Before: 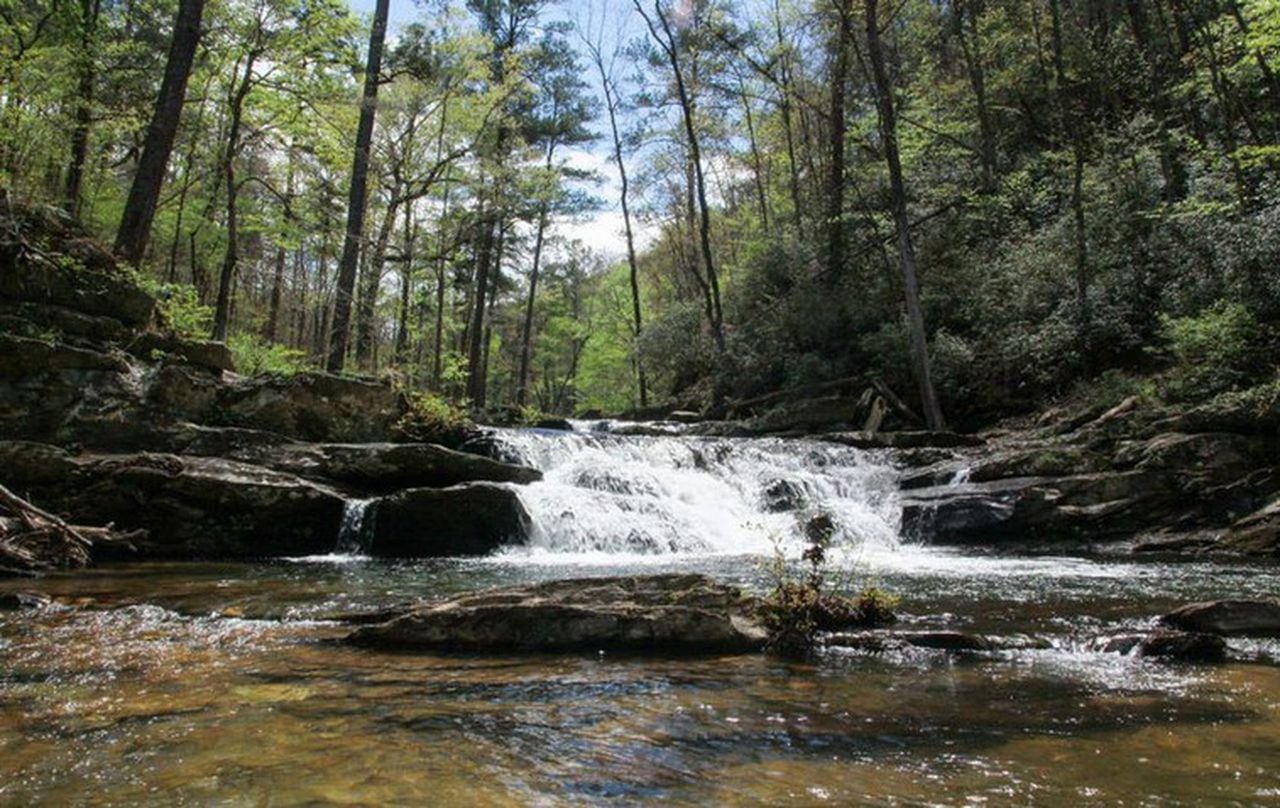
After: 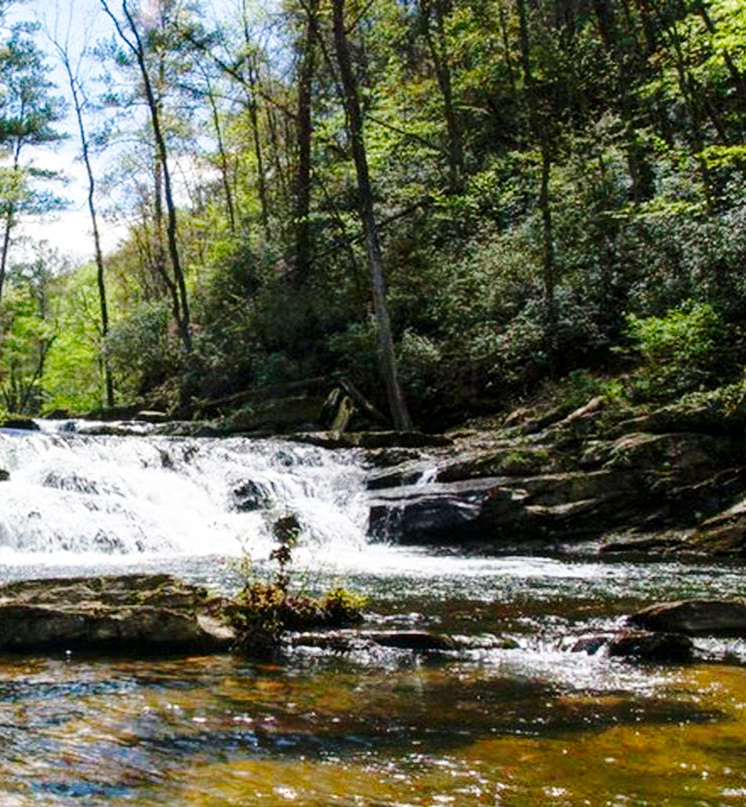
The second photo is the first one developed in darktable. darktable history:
crop: left 41.688%
base curve: curves: ch0 [(0, 0) (0.028, 0.03) (0.121, 0.232) (0.46, 0.748) (0.859, 0.968) (1, 1)], preserve colors none
exposure: exposure -0.146 EV, compensate highlight preservation false
local contrast: highlights 100%, shadows 98%, detail 119%, midtone range 0.2
color balance rgb: highlights gain › chroma 0.276%, highlights gain › hue 329.74°, perceptual saturation grading › global saturation 20%, perceptual saturation grading › highlights -25.681%, perceptual saturation grading › shadows 24.339%, global vibrance 23.66%
